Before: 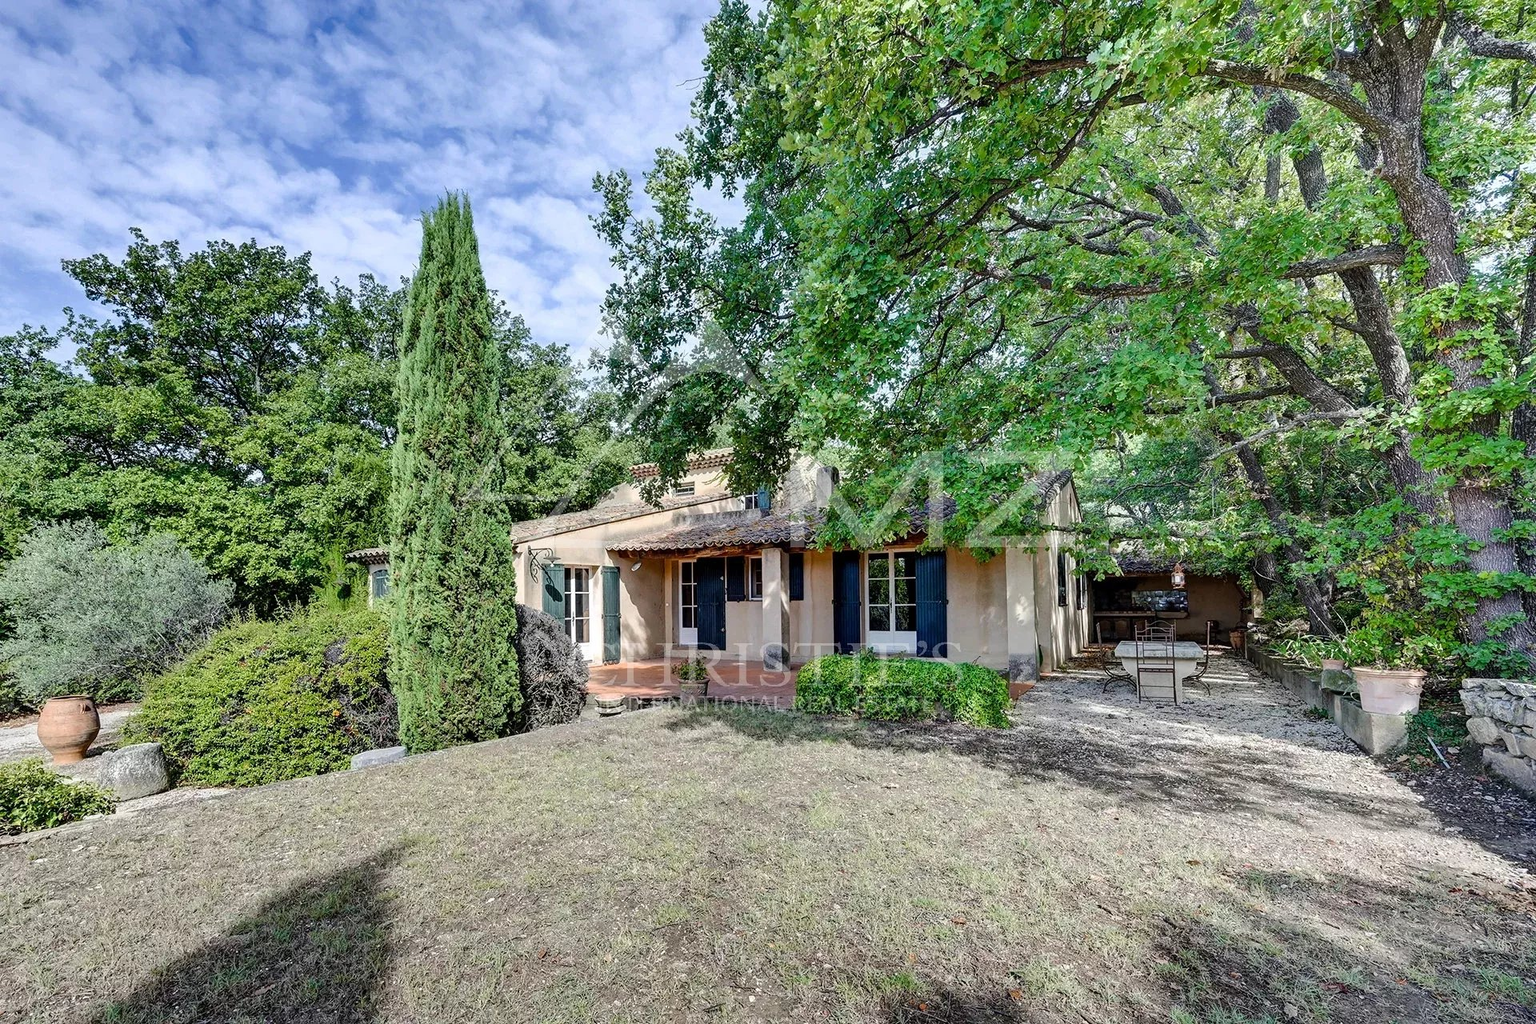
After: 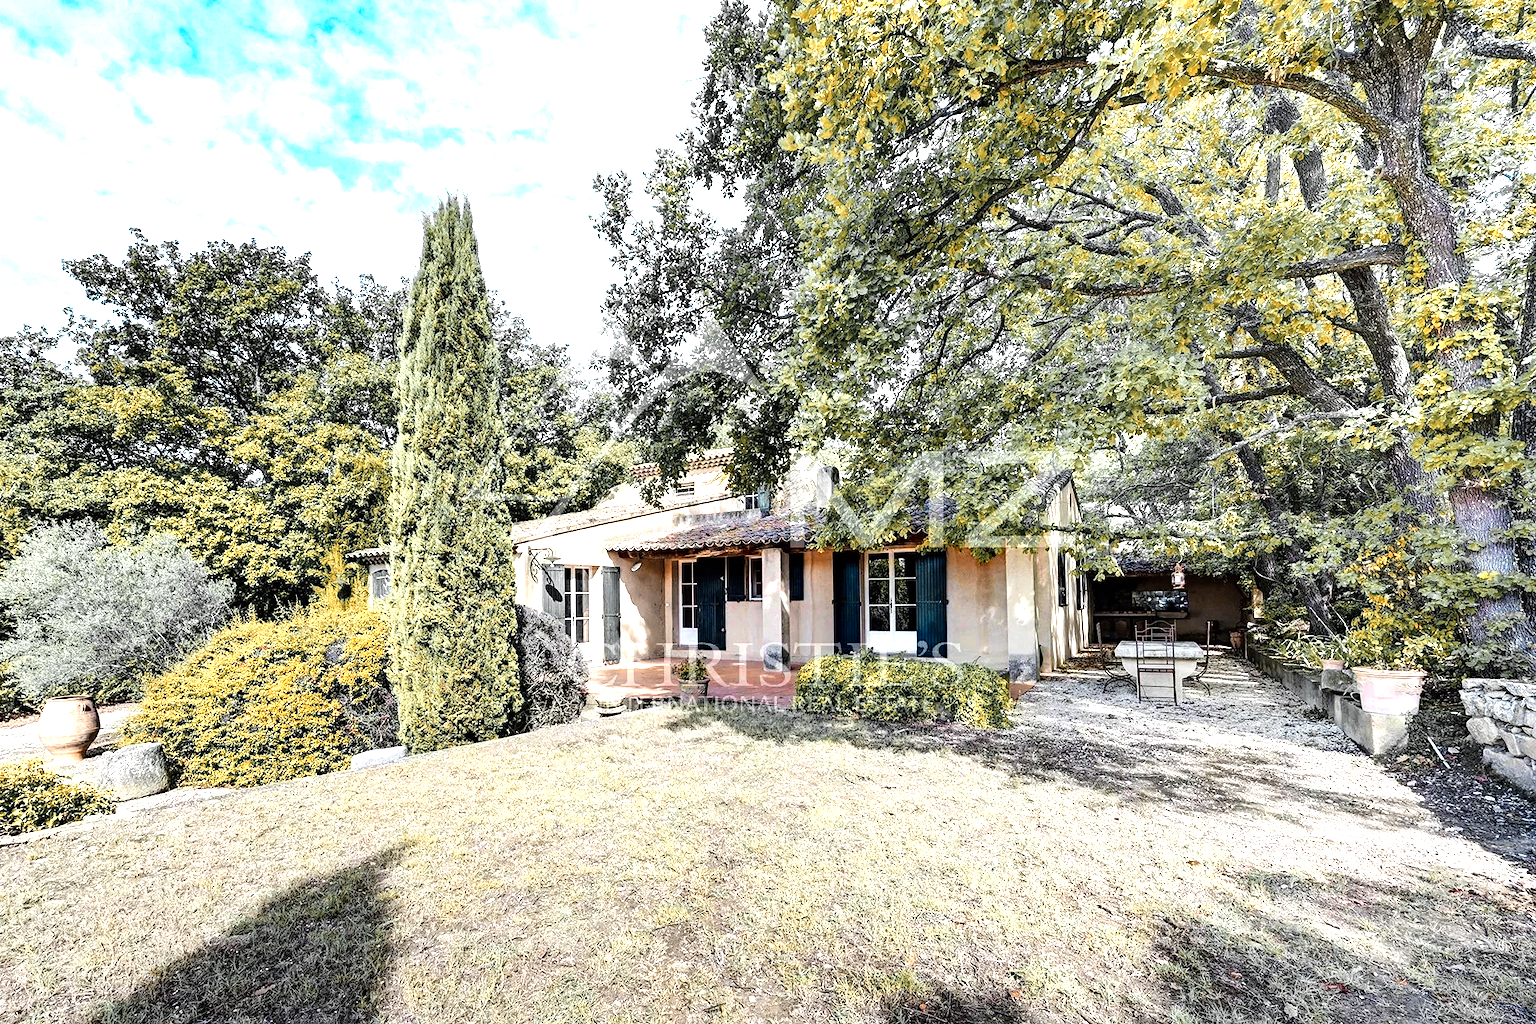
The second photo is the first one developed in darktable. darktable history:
tone equalizer: -8 EV -1.05 EV, -7 EV -1.02 EV, -6 EV -0.877 EV, -5 EV -0.574 EV, -3 EV 0.554 EV, -2 EV 0.892 EV, -1 EV 1 EV, +0 EV 1.07 EV, mask exposure compensation -0.512 EV
color zones: curves: ch0 [(0.009, 0.528) (0.136, 0.6) (0.255, 0.586) (0.39, 0.528) (0.522, 0.584) (0.686, 0.736) (0.849, 0.561)]; ch1 [(0.045, 0.781) (0.14, 0.416) (0.257, 0.695) (0.442, 0.032) (0.738, 0.338) (0.818, 0.632) (0.891, 0.741) (1, 0.704)]; ch2 [(0, 0.667) (0.141, 0.52) (0.26, 0.37) (0.474, 0.432) (0.743, 0.286)]
